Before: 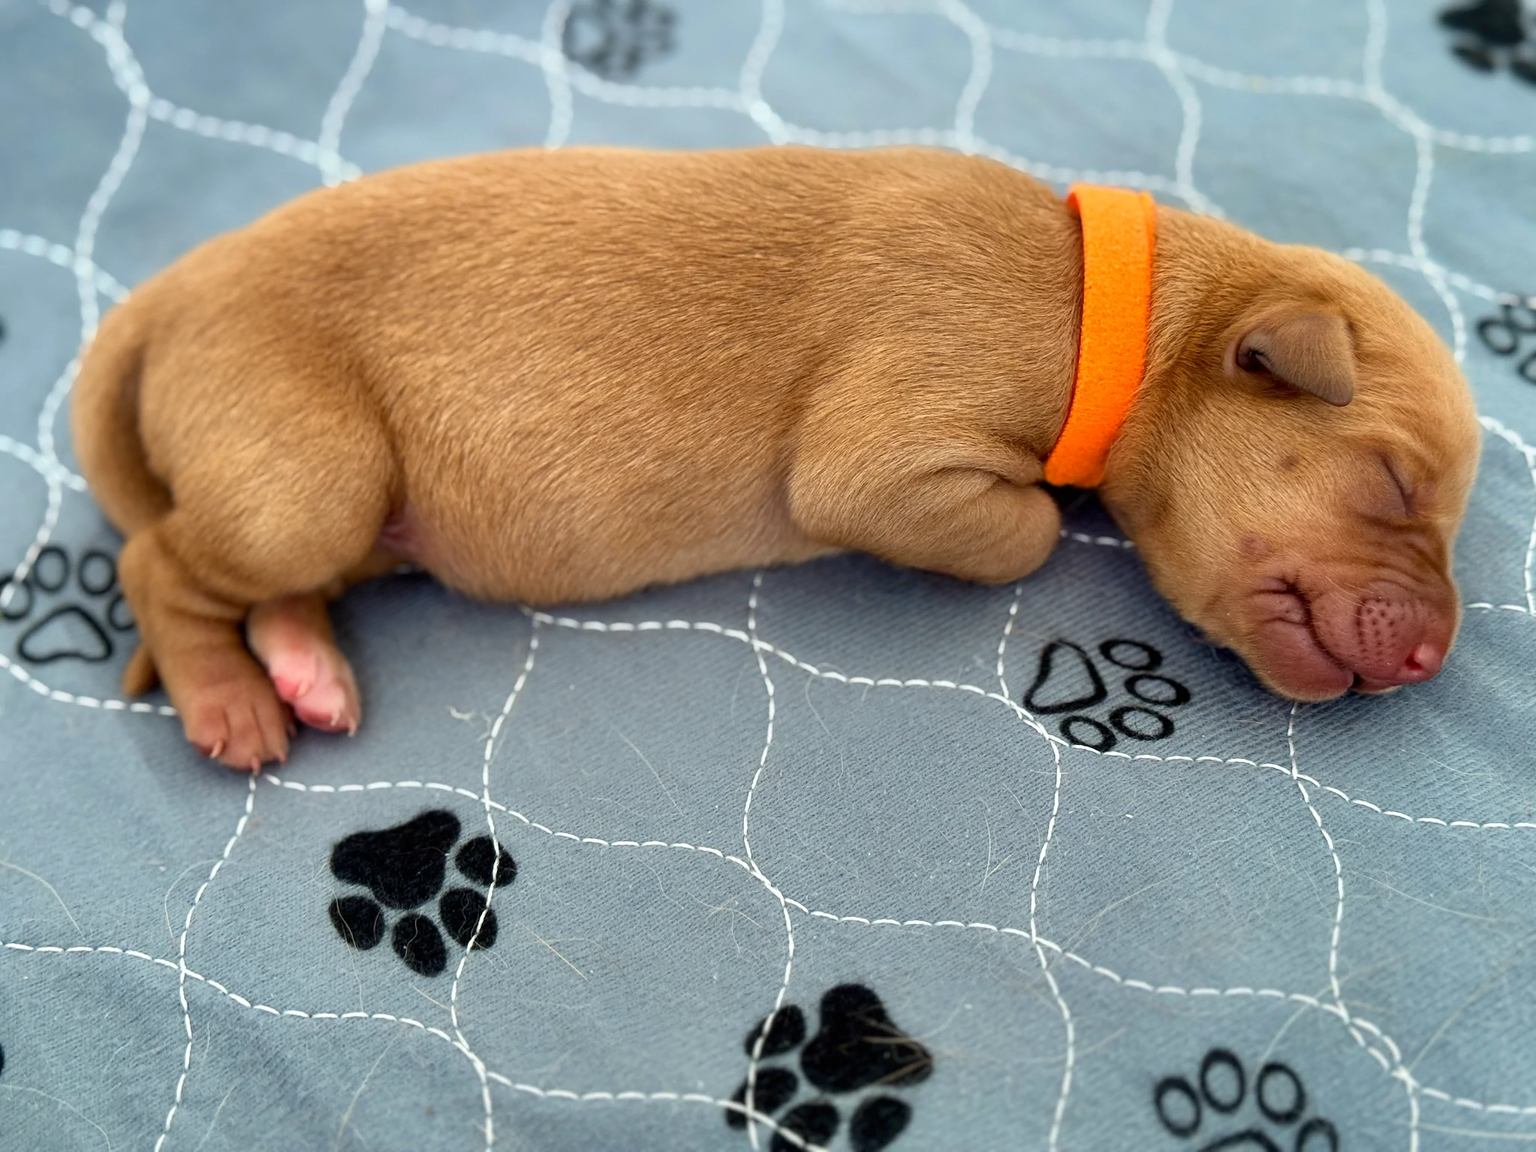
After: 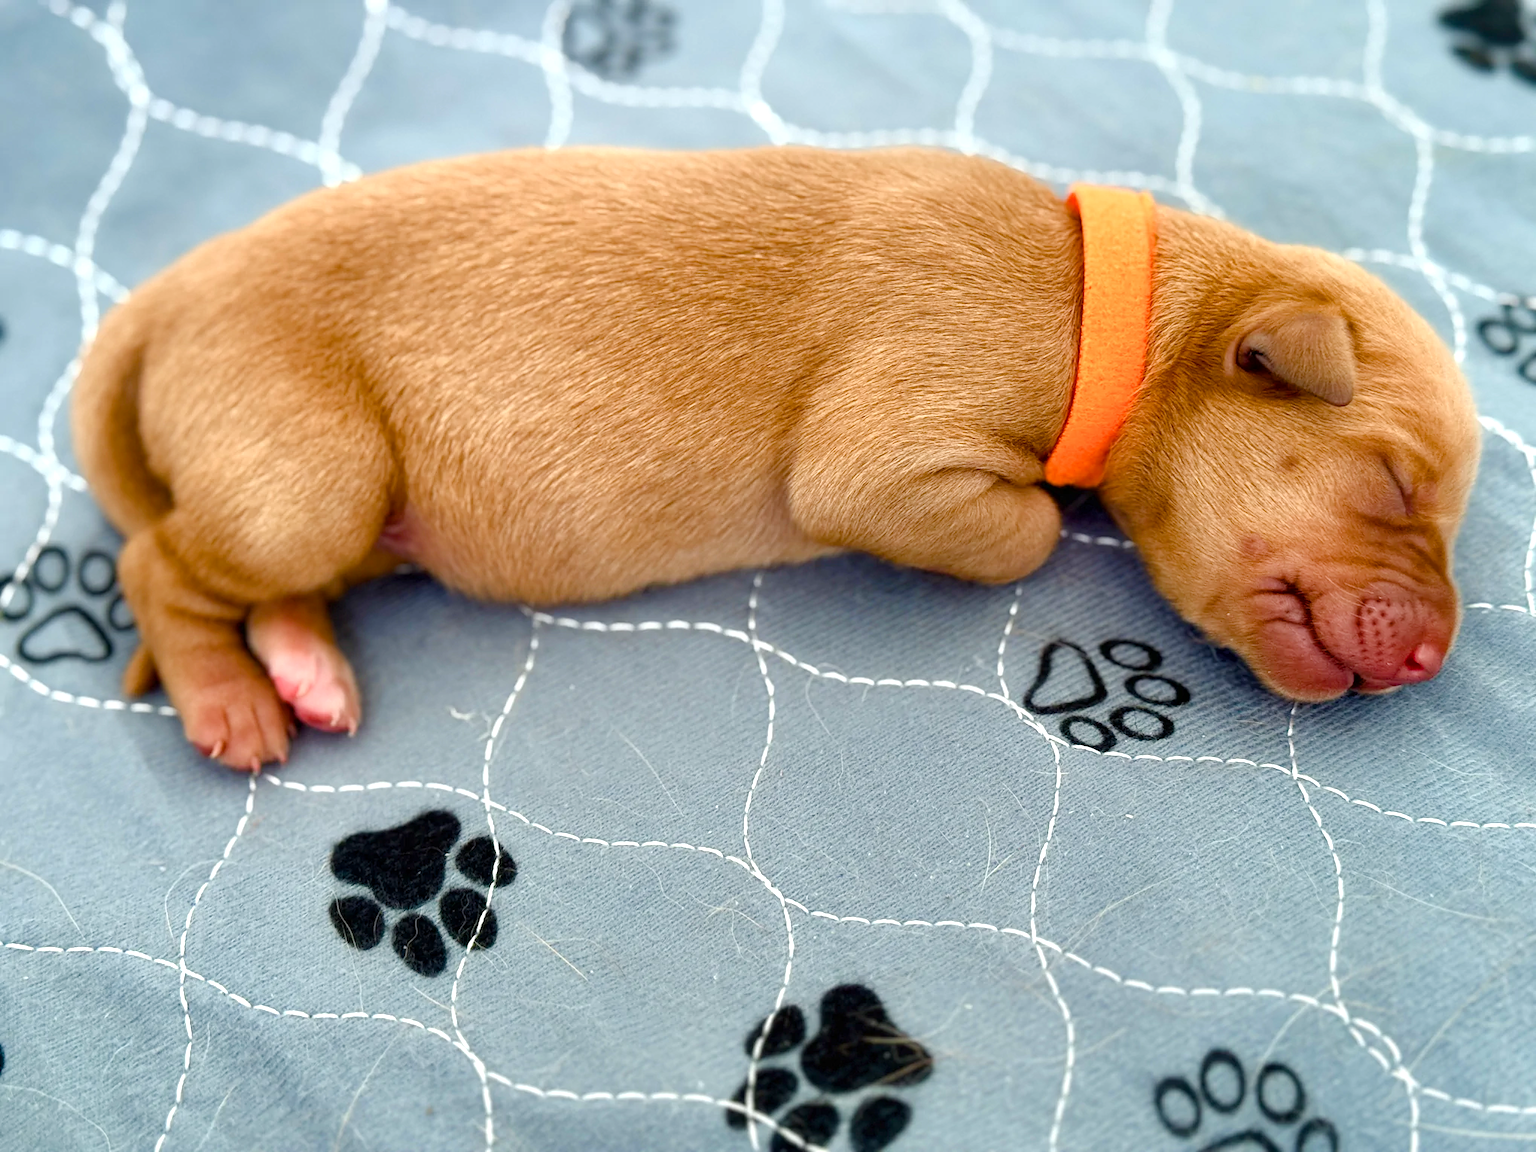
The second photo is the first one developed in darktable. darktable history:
tone equalizer: on, module defaults
color balance rgb: perceptual saturation grading › global saturation 20%, perceptual saturation grading › highlights -50%, perceptual saturation grading › shadows 30%, perceptual brilliance grading › global brilliance 10%, perceptual brilliance grading › shadows 15%
